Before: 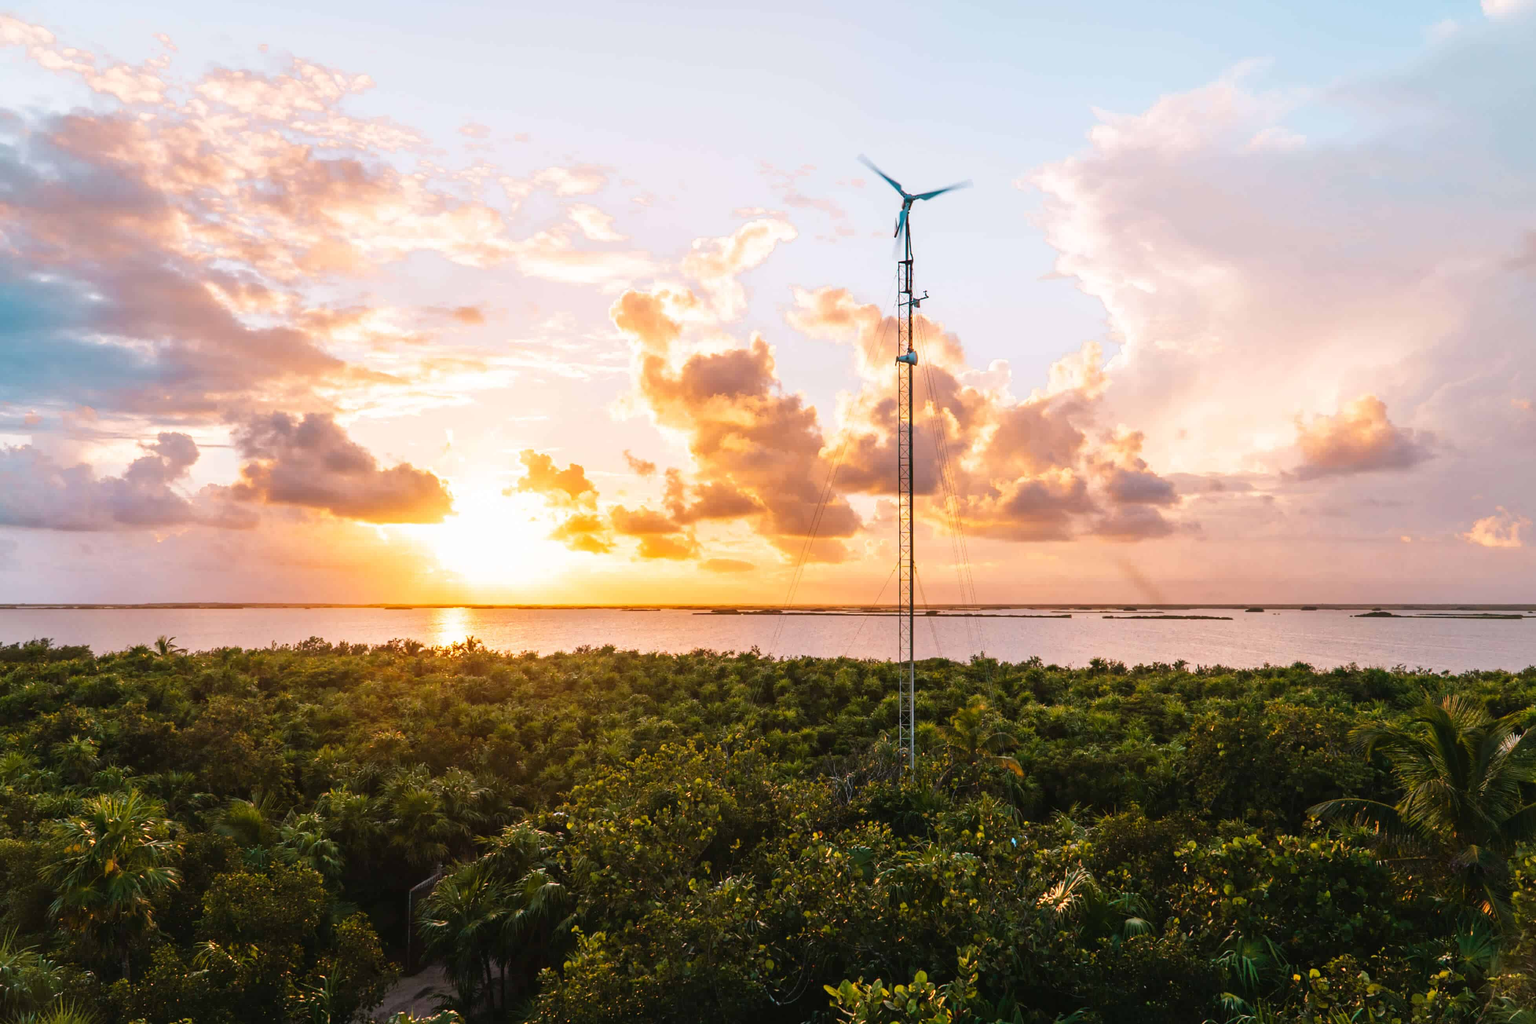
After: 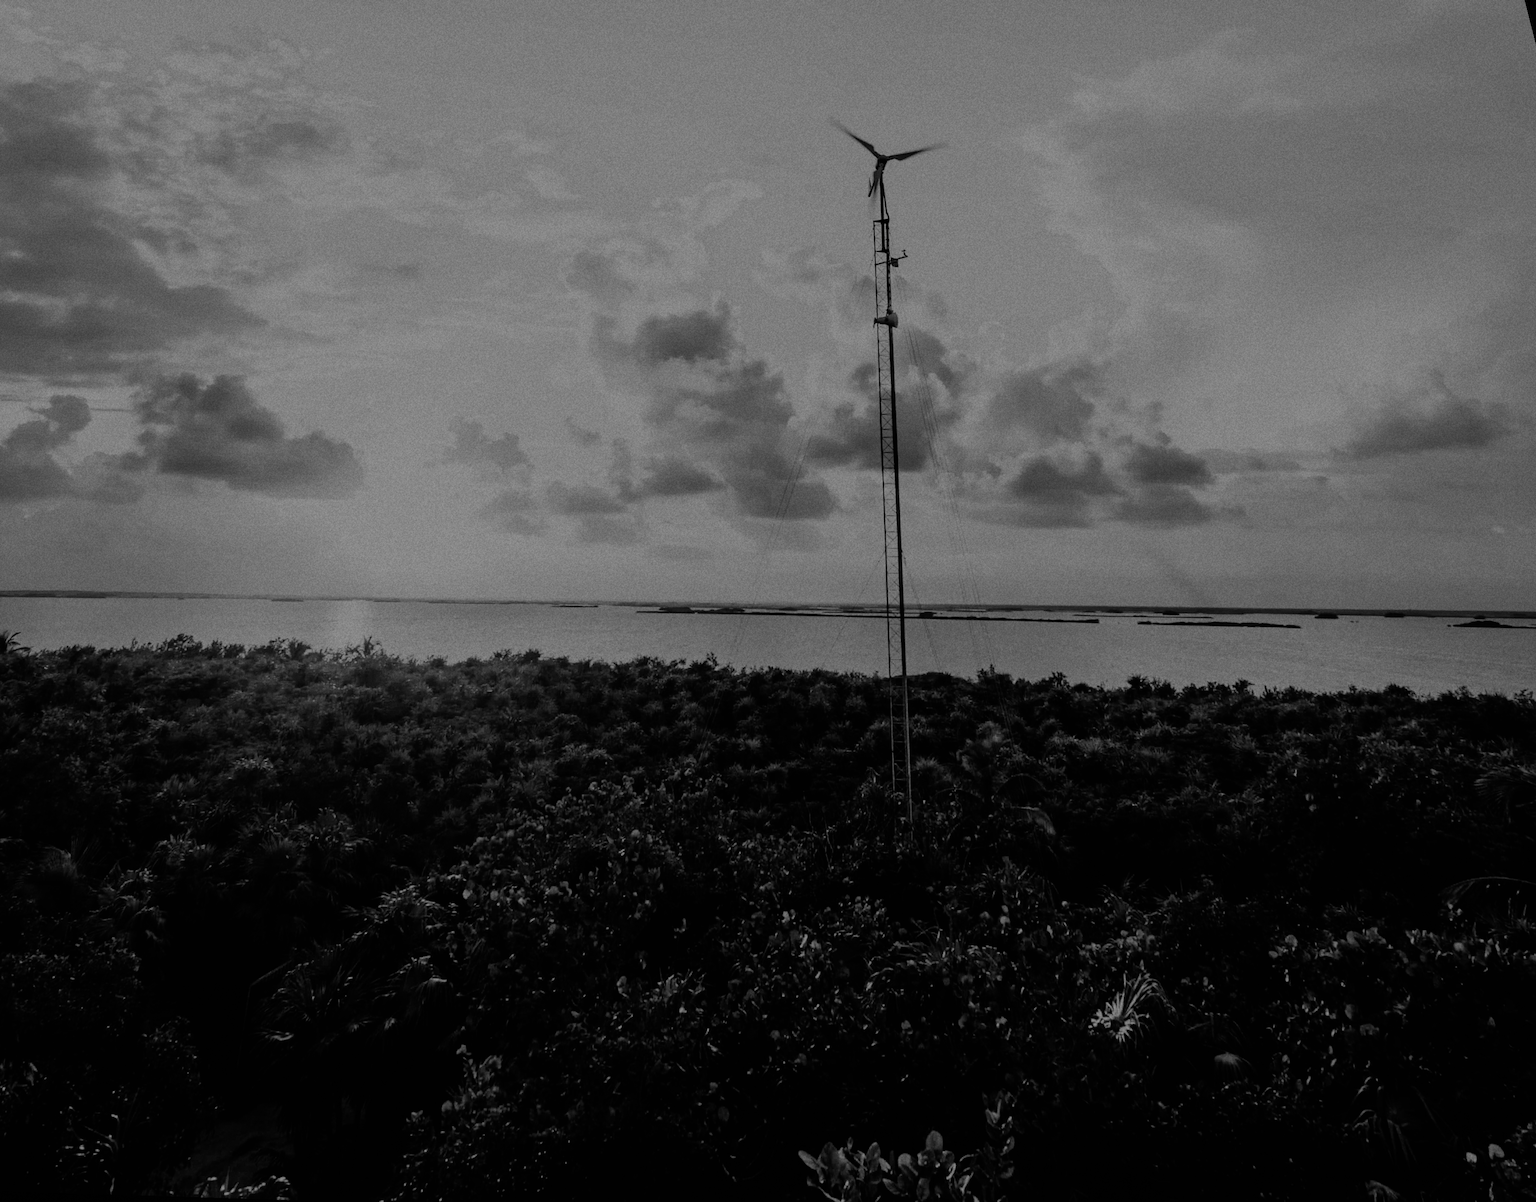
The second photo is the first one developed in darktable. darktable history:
color calibration: output gray [0.714, 0.278, 0, 0], illuminant same as pipeline (D50), adaptation none (bypass)
exposure: exposure -2.002 EV, compensate highlight preservation false
grain: on, module defaults
filmic rgb: black relative exposure -7.75 EV, white relative exposure 4.4 EV, threshold 3 EV, hardness 3.76, latitude 50%, contrast 1.1, color science v5 (2021), contrast in shadows safe, contrast in highlights safe, enable highlight reconstruction true
rotate and perspective: rotation 0.72°, lens shift (vertical) -0.352, lens shift (horizontal) -0.051, crop left 0.152, crop right 0.859, crop top 0.019, crop bottom 0.964
